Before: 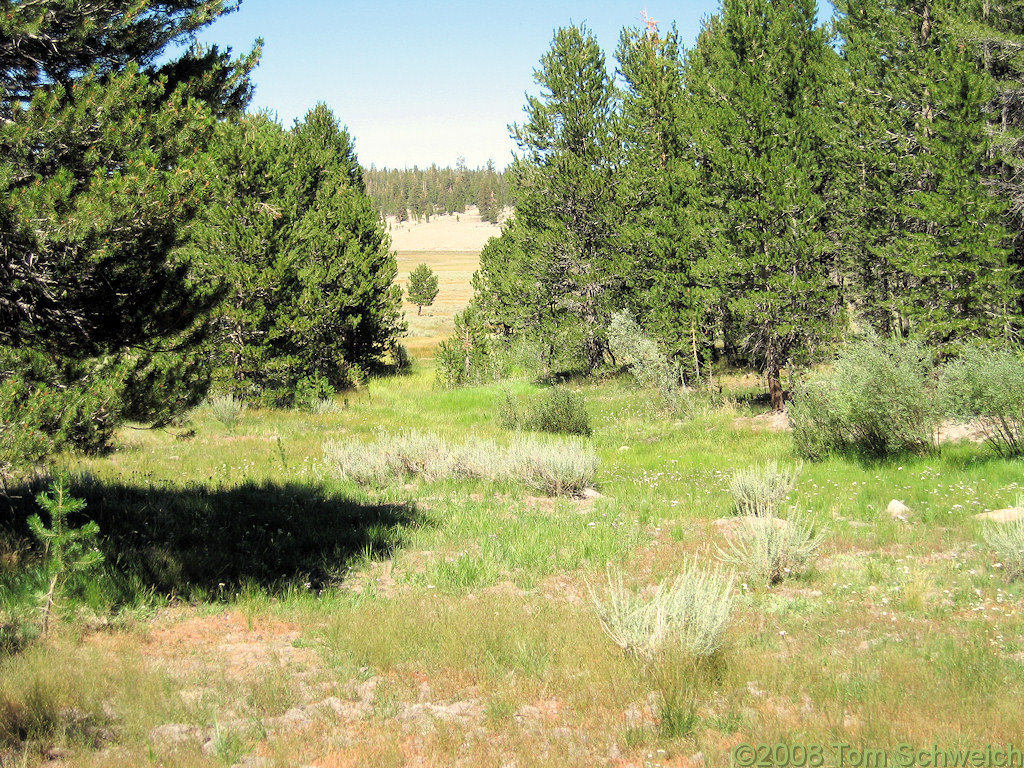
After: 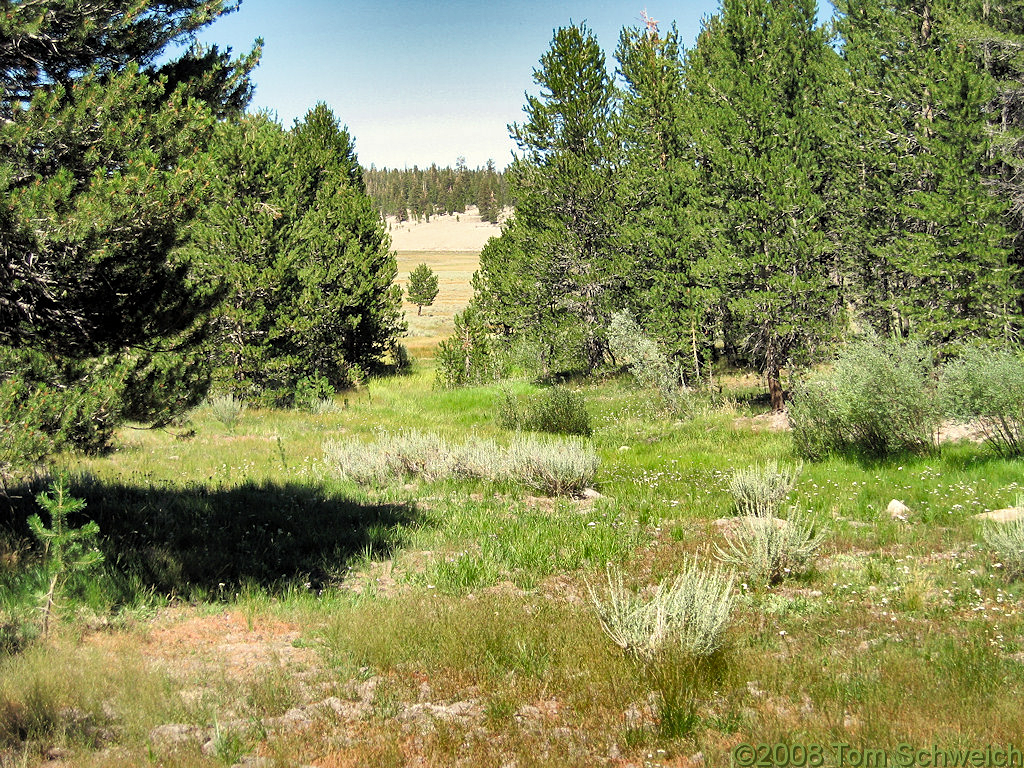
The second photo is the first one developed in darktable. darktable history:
sharpen: amount 0.206
shadows and highlights: shadows 24.14, highlights -77.77, soften with gaussian
